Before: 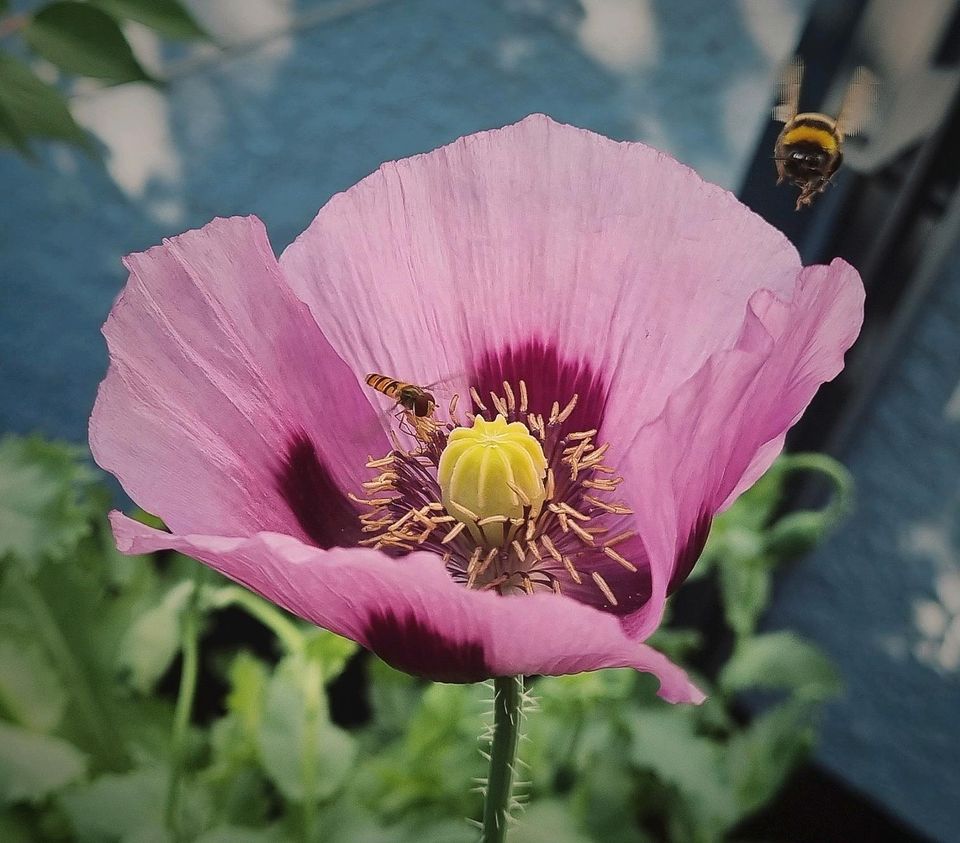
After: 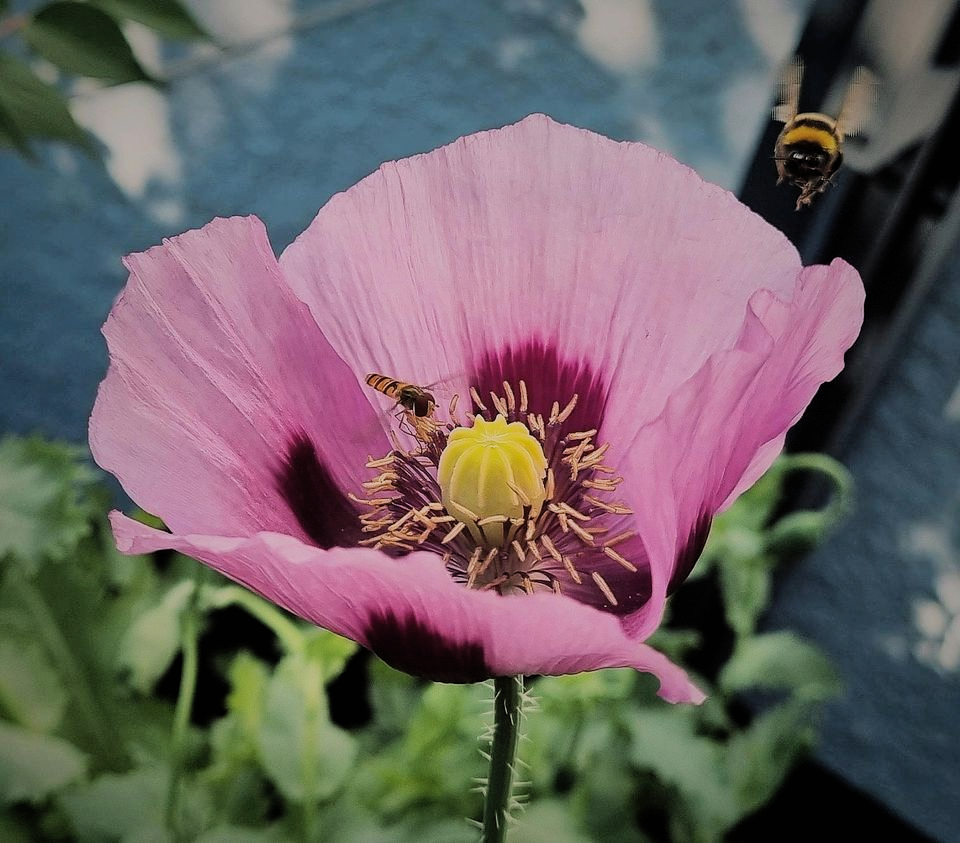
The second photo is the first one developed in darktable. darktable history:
filmic rgb: black relative exposure -5.01 EV, white relative exposure 3.95 EV, threshold 3.03 EV, hardness 2.89, contrast 1.299, contrast in shadows safe, enable highlight reconstruction true
shadows and highlights: shadows 39.8, highlights -59.81
